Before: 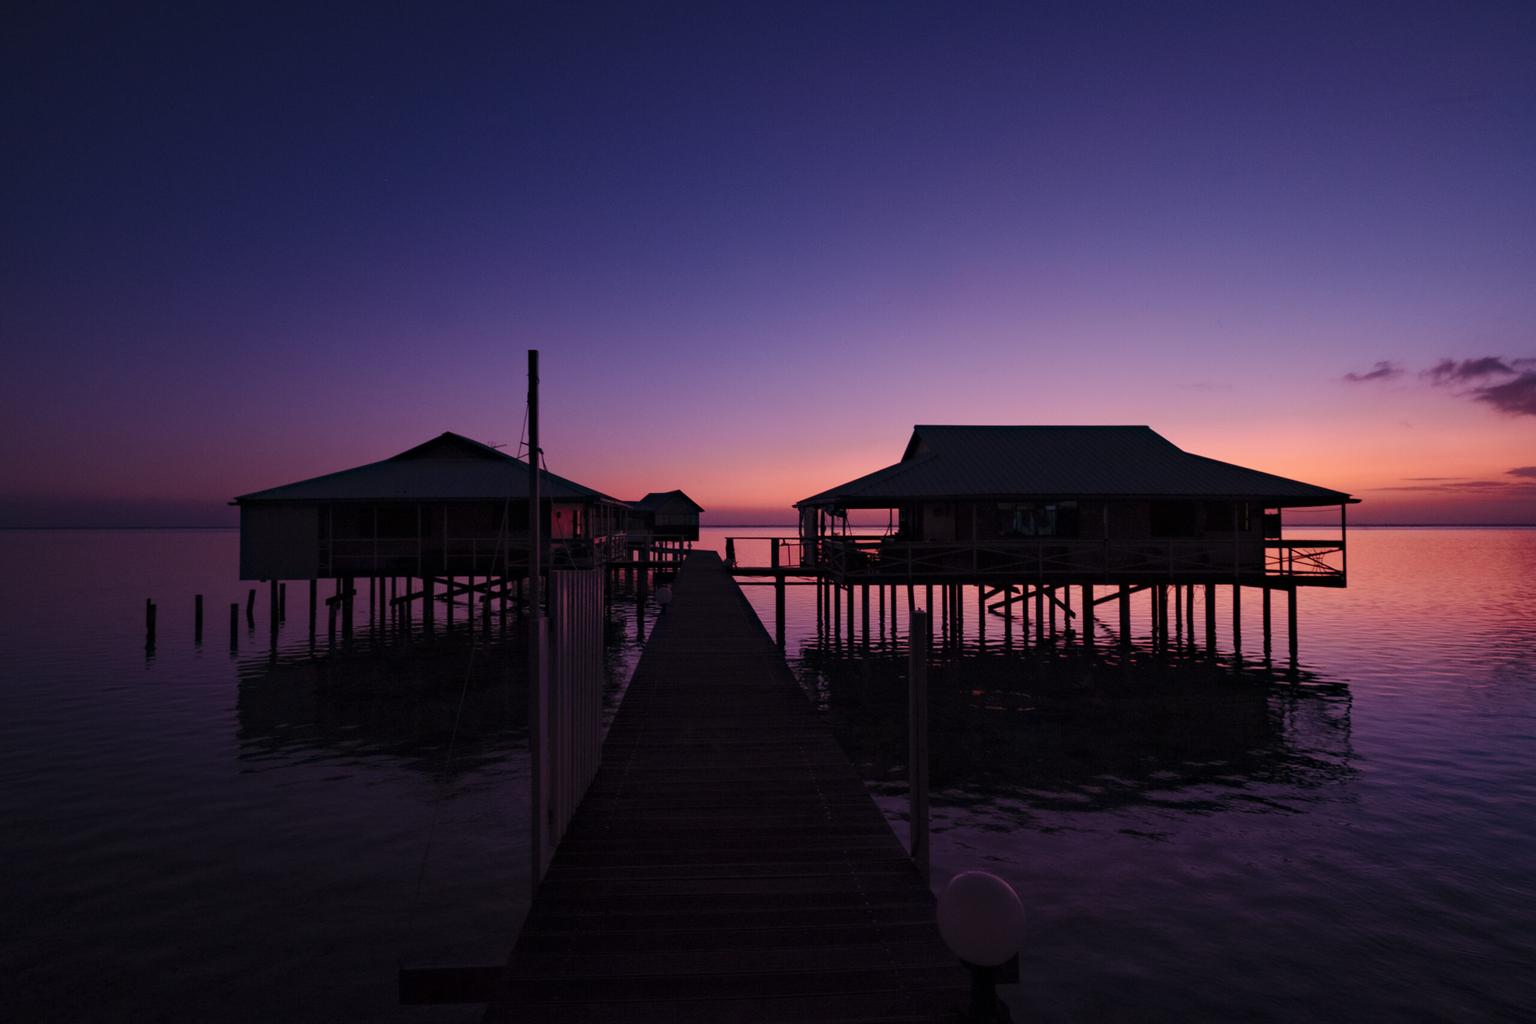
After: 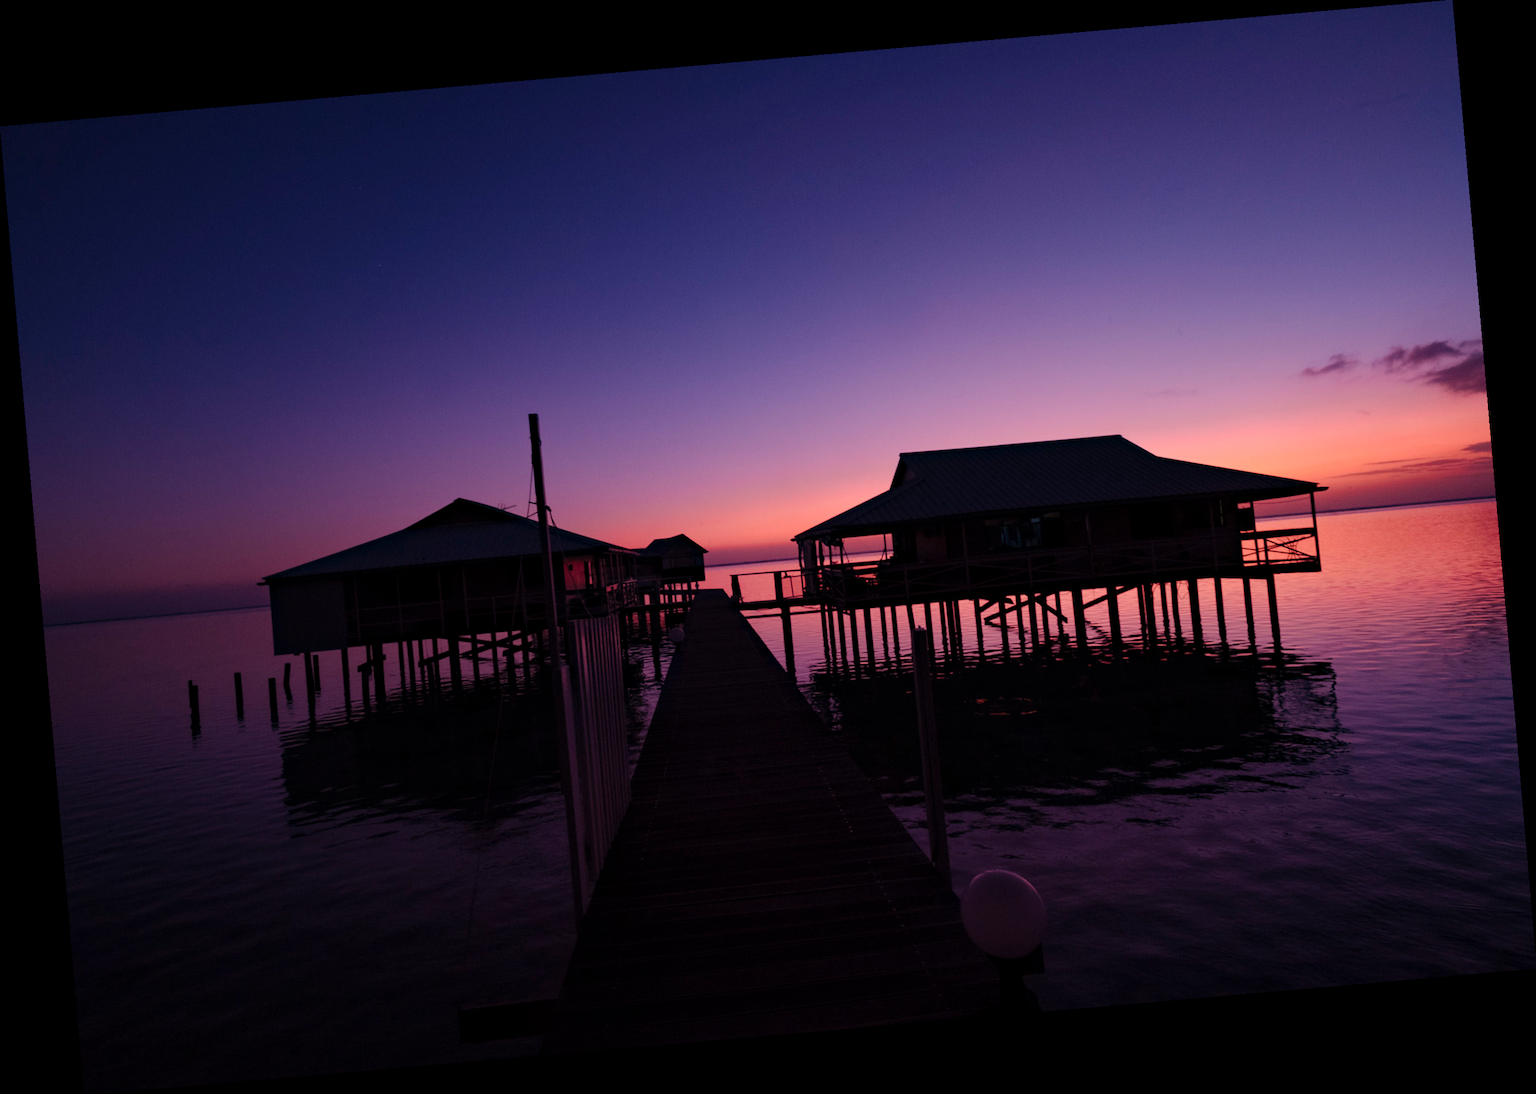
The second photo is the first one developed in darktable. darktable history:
rotate and perspective: rotation -4.98°, automatic cropping off
